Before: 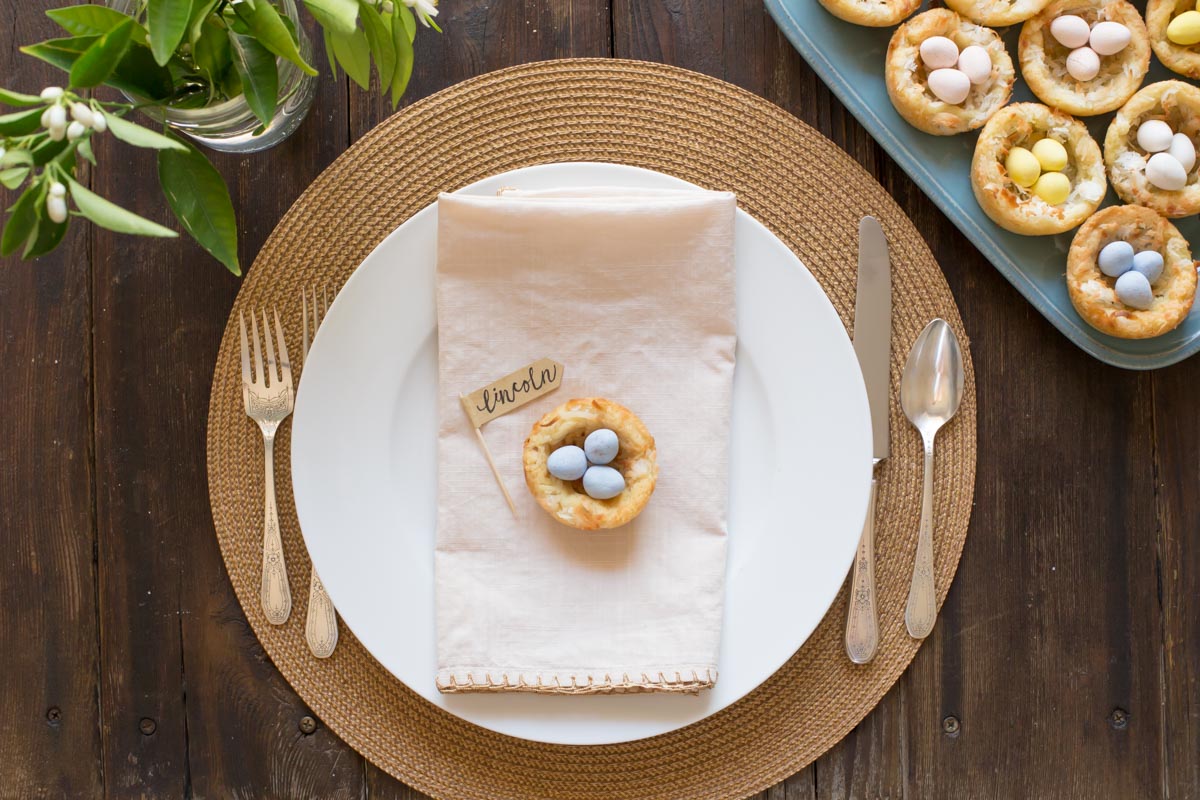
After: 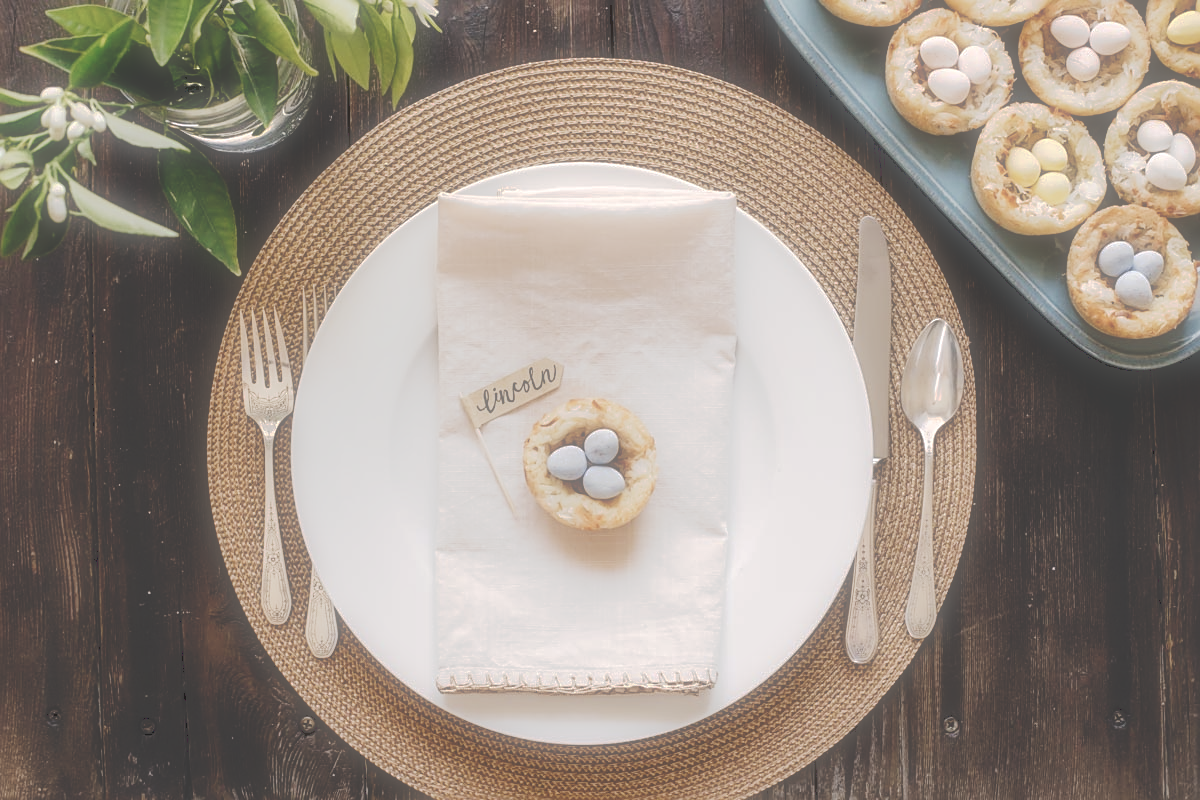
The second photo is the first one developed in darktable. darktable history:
contrast brightness saturation: contrast 0.06, brightness -0.01, saturation -0.23
sharpen: on, module defaults
soften: size 60.24%, saturation 65.46%, brightness 0.506 EV, mix 25.7%
tone curve: curves: ch0 [(0, 0) (0.003, 0.232) (0.011, 0.232) (0.025, 0.232) (0.044, 0.233) (0.069, 0.234) (0.1, 0.237) (0.136, 0.247) (0.177, 0.258) (0.224, 0.283) (0.277, 0.332) (0.335, 0.401) (0.399, 0.483) (0.468, 0.56) (0.543, 0.637) (0.623, 0.706) (0.709, 0.764) (0.801, 0.816) (0.898, 0.859) (1, 1)], preserve colors none
color balance rgb: shadows lift › hue 87.51°, highlights gain › chroma 1.62%, highlights gain › hue 55.1°, global offset › chroma 0.06%, global offset › hue 253.66°, linear chroma grading › global chroma 0.5%
local contrast: on, module defaults
